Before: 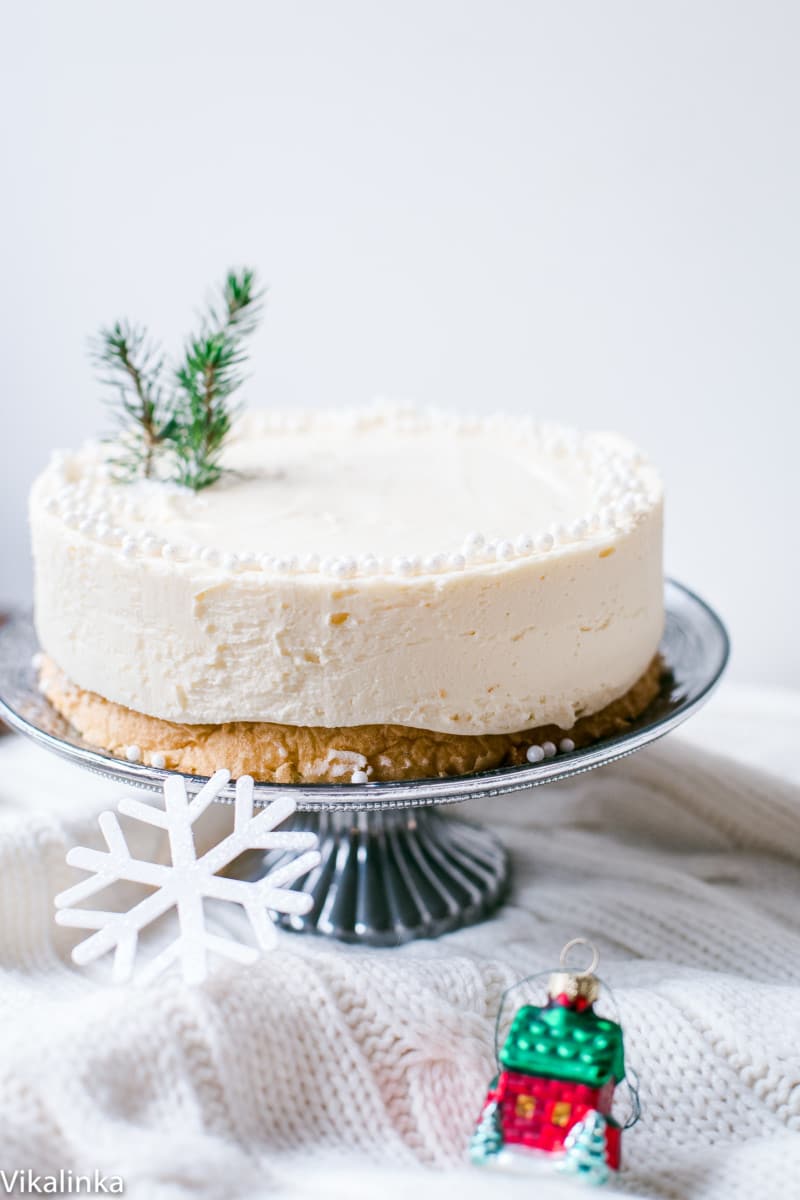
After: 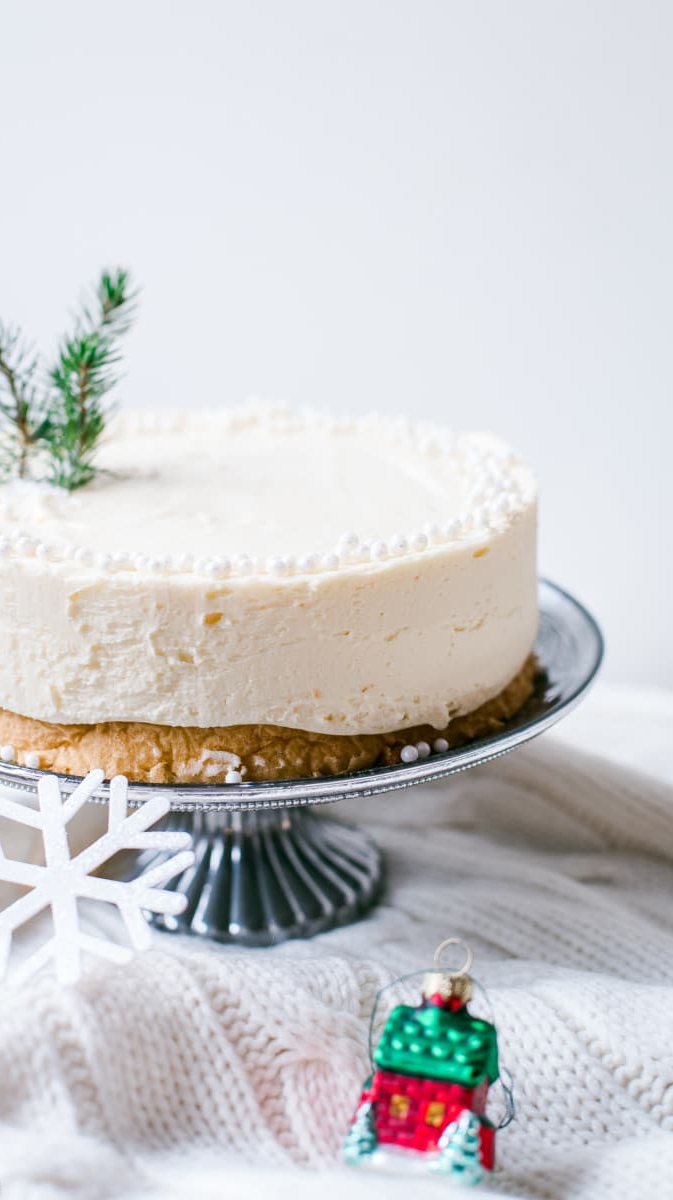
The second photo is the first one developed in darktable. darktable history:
crop: left 15.871%
